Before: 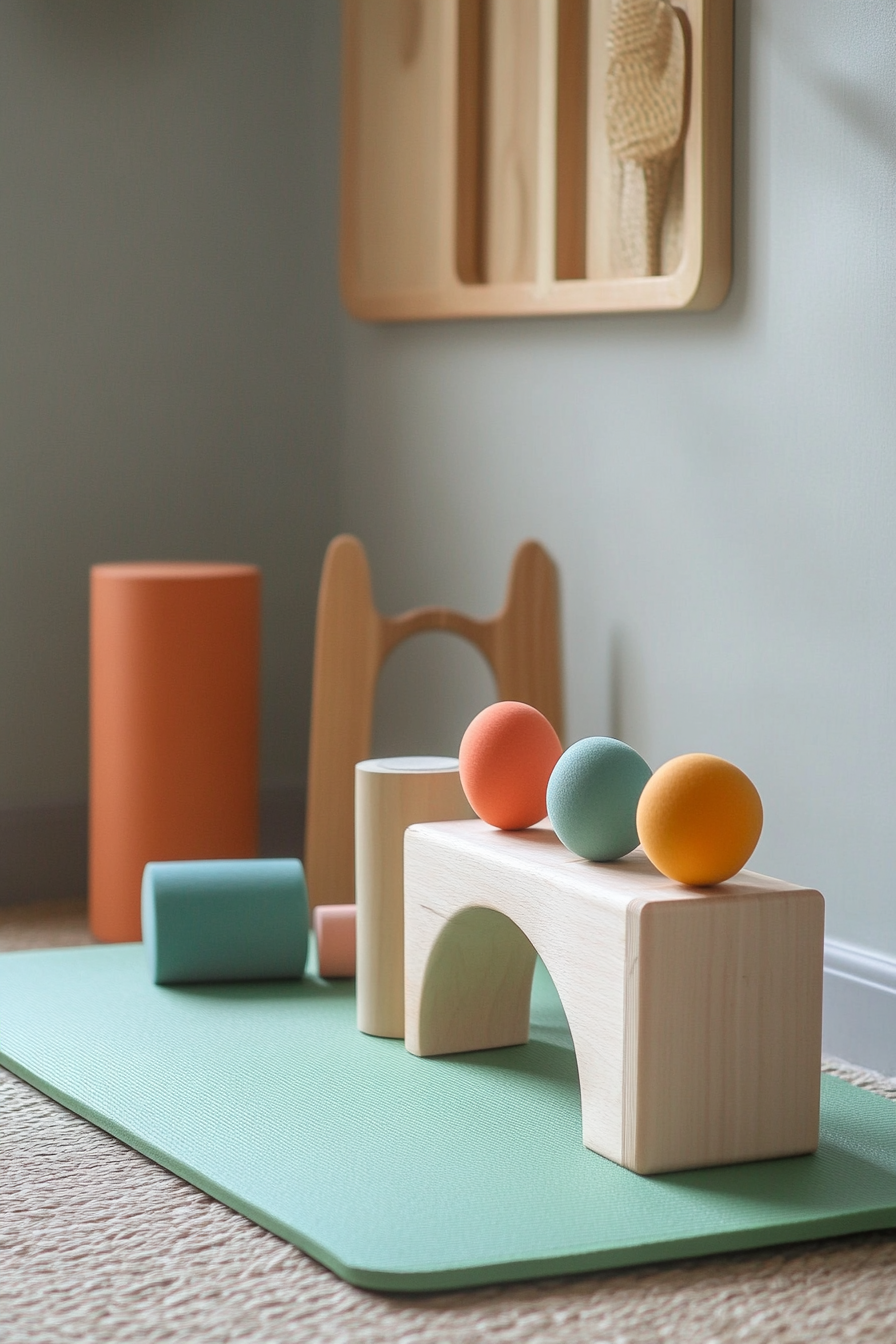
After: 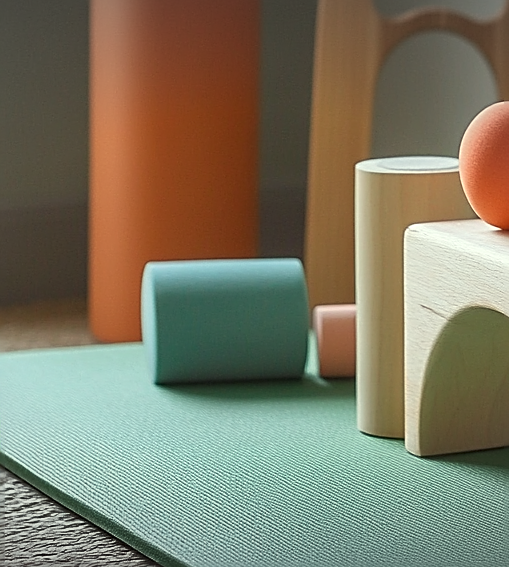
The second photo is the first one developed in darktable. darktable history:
color correction: highlights a* -4.38, highlights b* 6.51
sharpen: amount 0.987
vignetting: fall-off start 97.58%, fall-off radius 100.81%, width/height ratio 1.376
shadows and highlights: shadows 20.78, highlights -81.72, soften with gaussian
crop: top 44.668%, right 43.169%, bottom 13.103%
